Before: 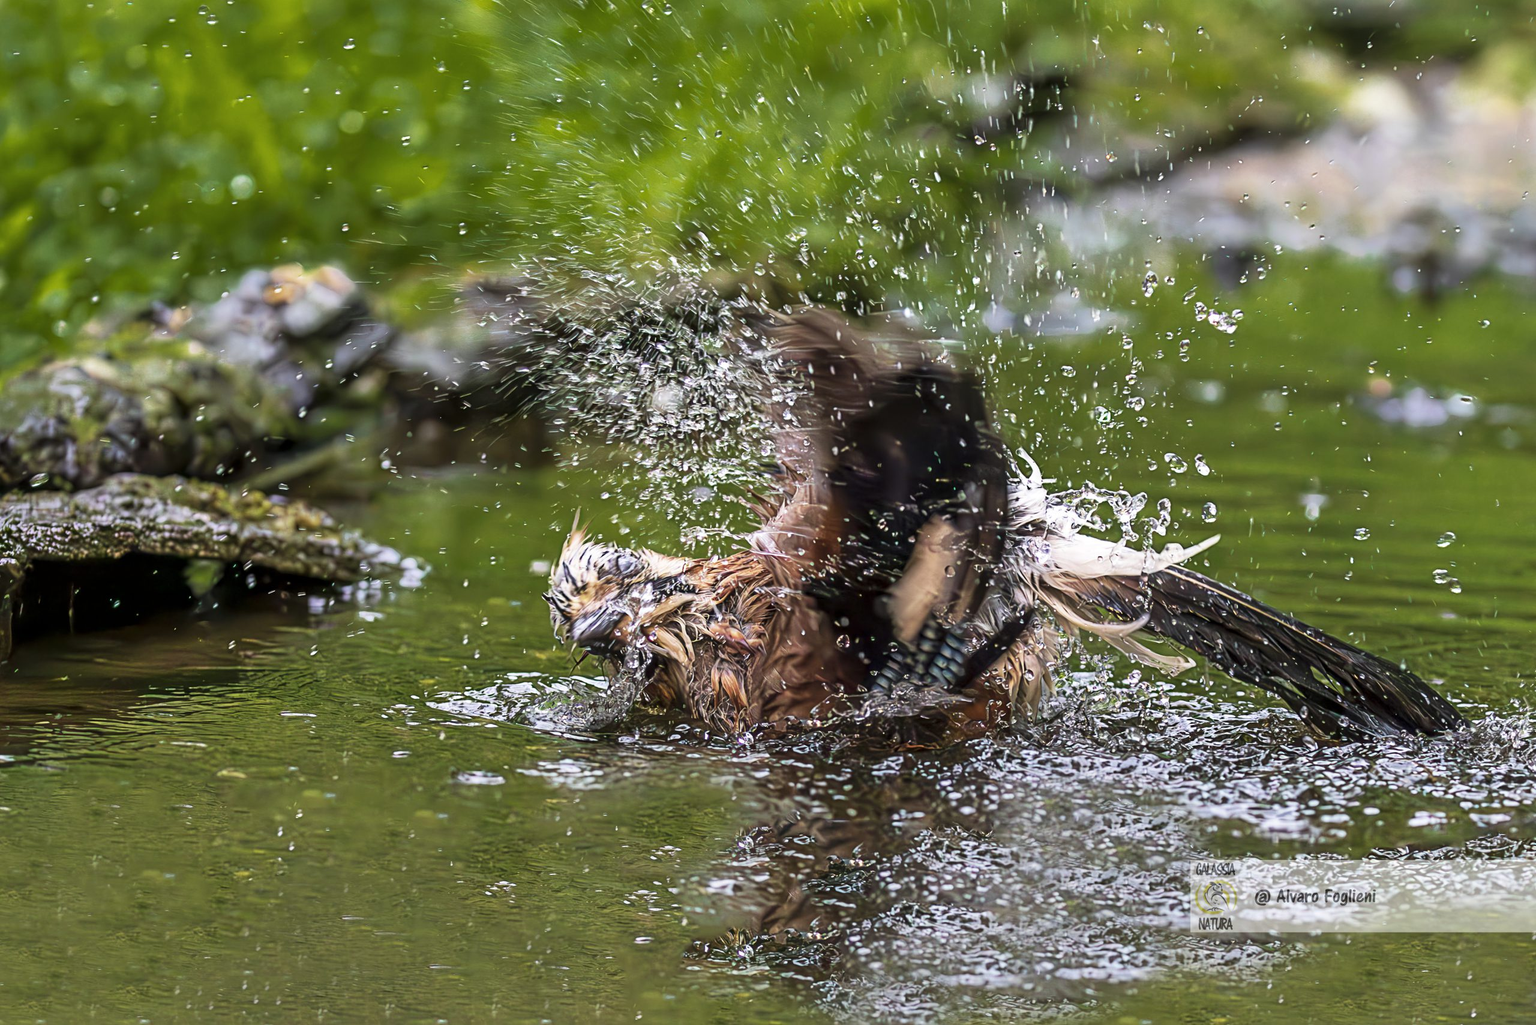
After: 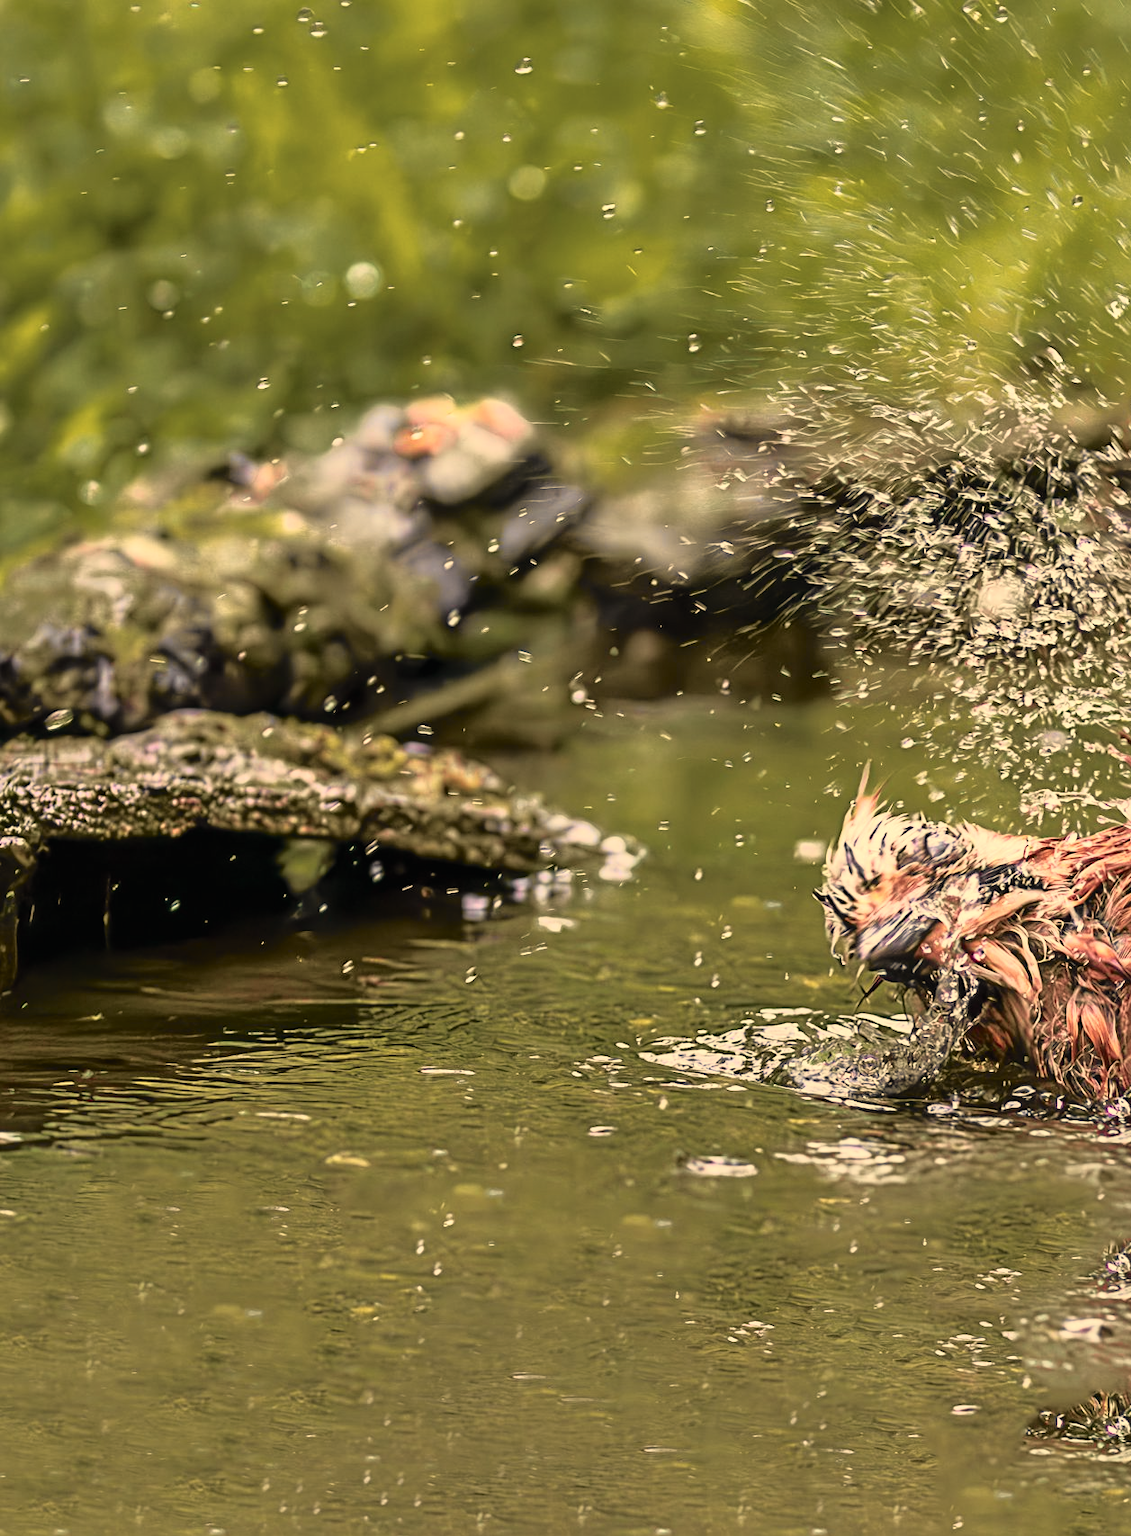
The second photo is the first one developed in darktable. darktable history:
tone curve: curves: ch0 [(0, 0.009) (0.105, 0.08) (0.195, 0.18) (0.283, 0.316) (0.384, 0.434) (0.485, 0.531) (0.638, 0.69) (0.81, 0.872) (1, 0.977)]; ch1 [(0, 0) (0.161, 0.092) (0.35, 0.33) (0.379, 0.401) (0.456, 0.469) (0.502, 0.5) (0.525, 0.514) (0.586, 0.617) (0.635, 0.655) (1, 1)]; ch2 [(0, 0) (0.371, 0.362) (0.437, 0.437) (0.48, 0.49) (0.53, 0.515) (0.56, 0.571) (0.622, 0.606) (1, 1)], color space Lab, independent channels, preserve colors none
crop and rotate: left 0%, top 0%, right 50.845%
white balance: red 1.138, green 0.996, blue 0.812
color correction: highlights a* 3.84, highlights b* 5.07
